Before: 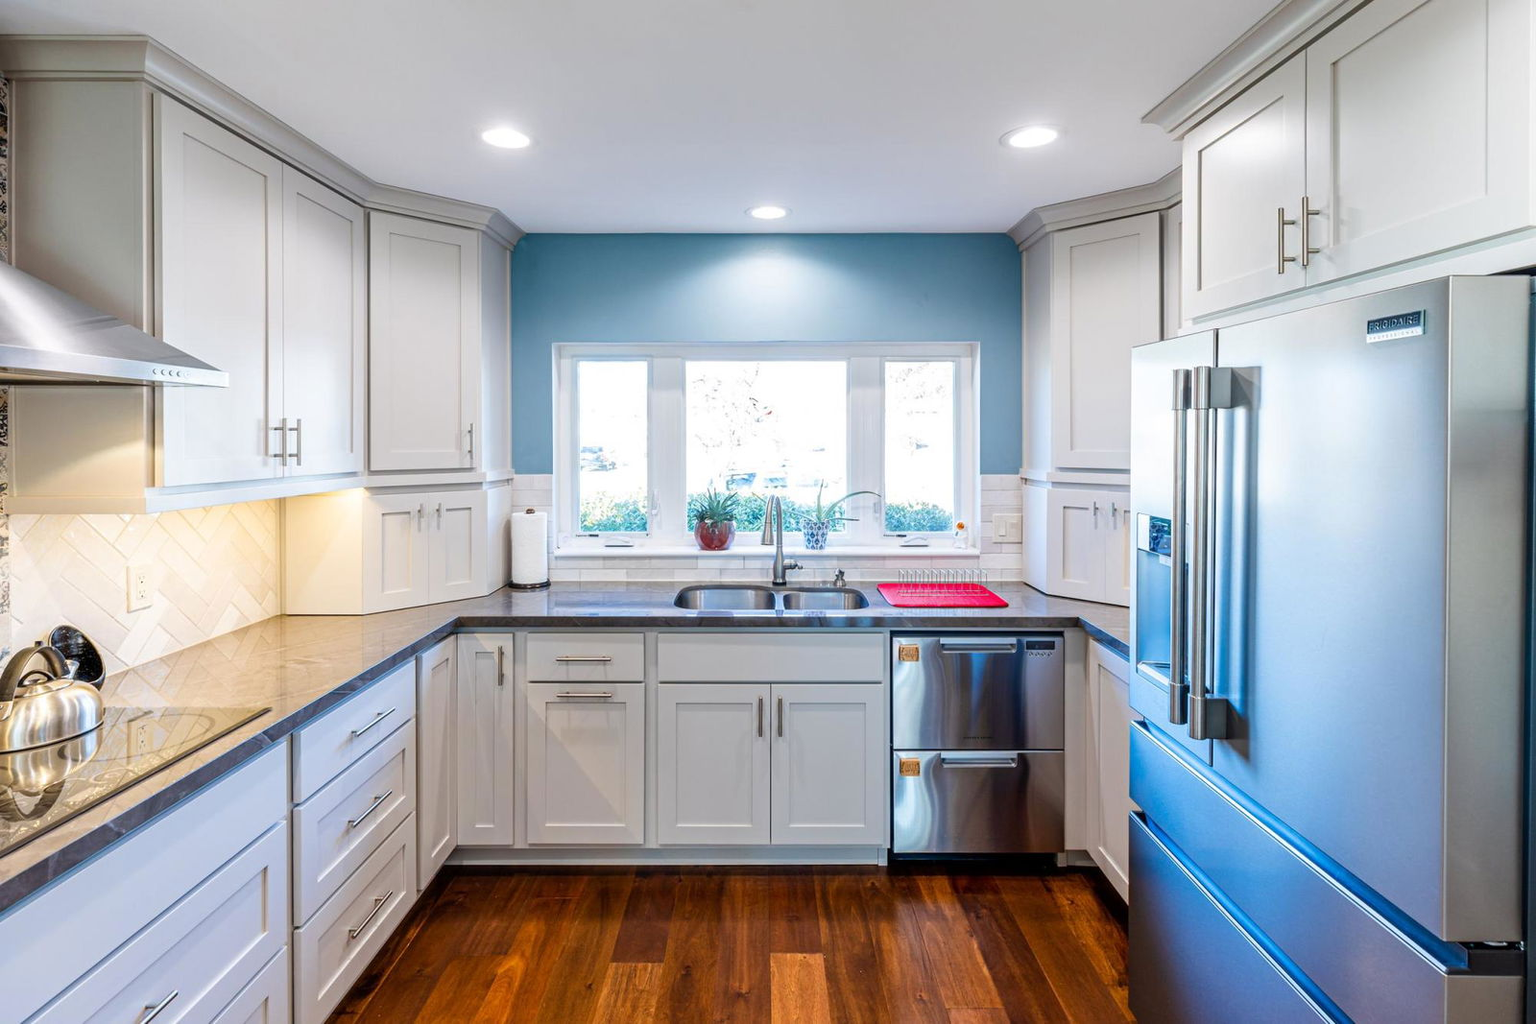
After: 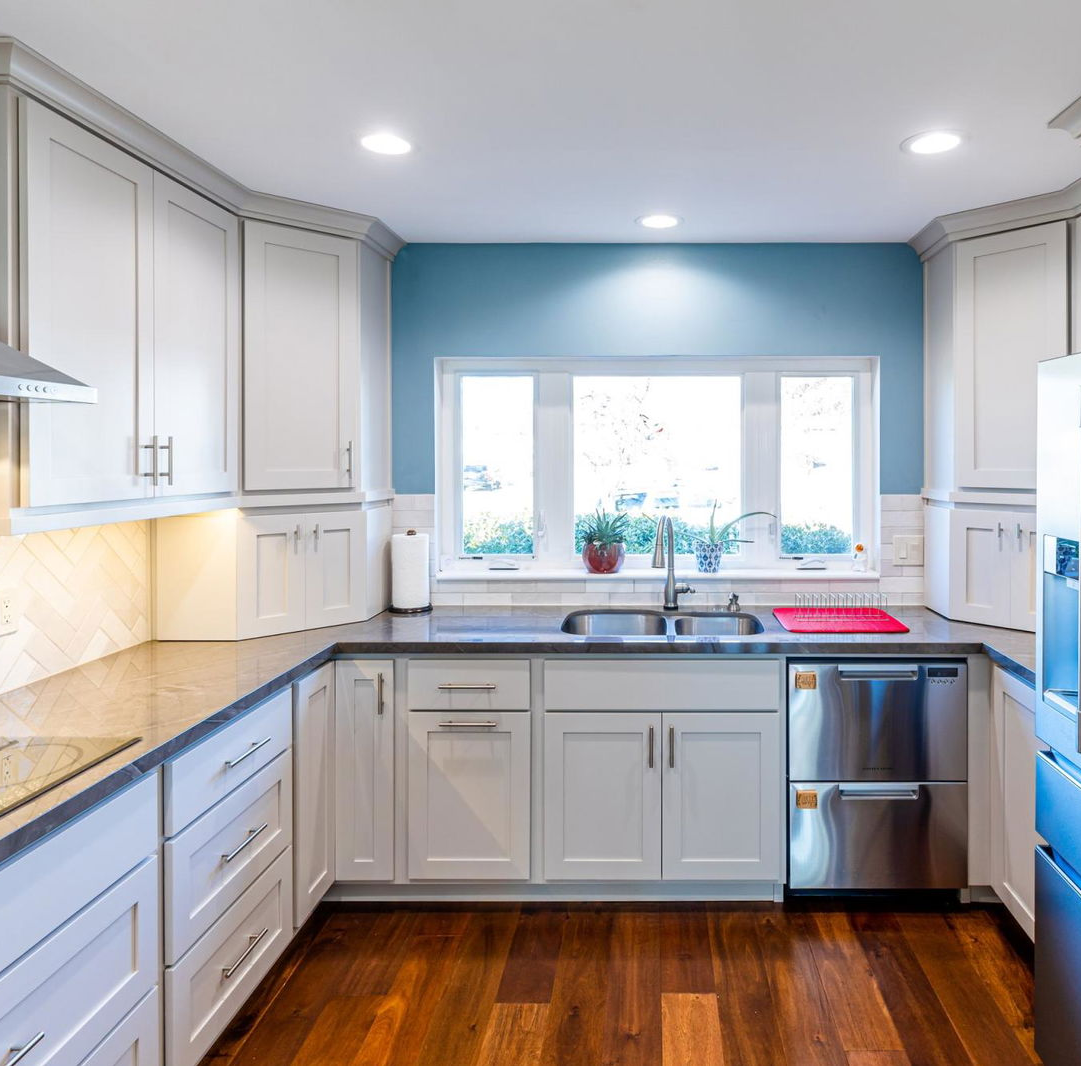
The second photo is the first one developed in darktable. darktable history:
crop and rotate: left 8.863%, right 23.571%
